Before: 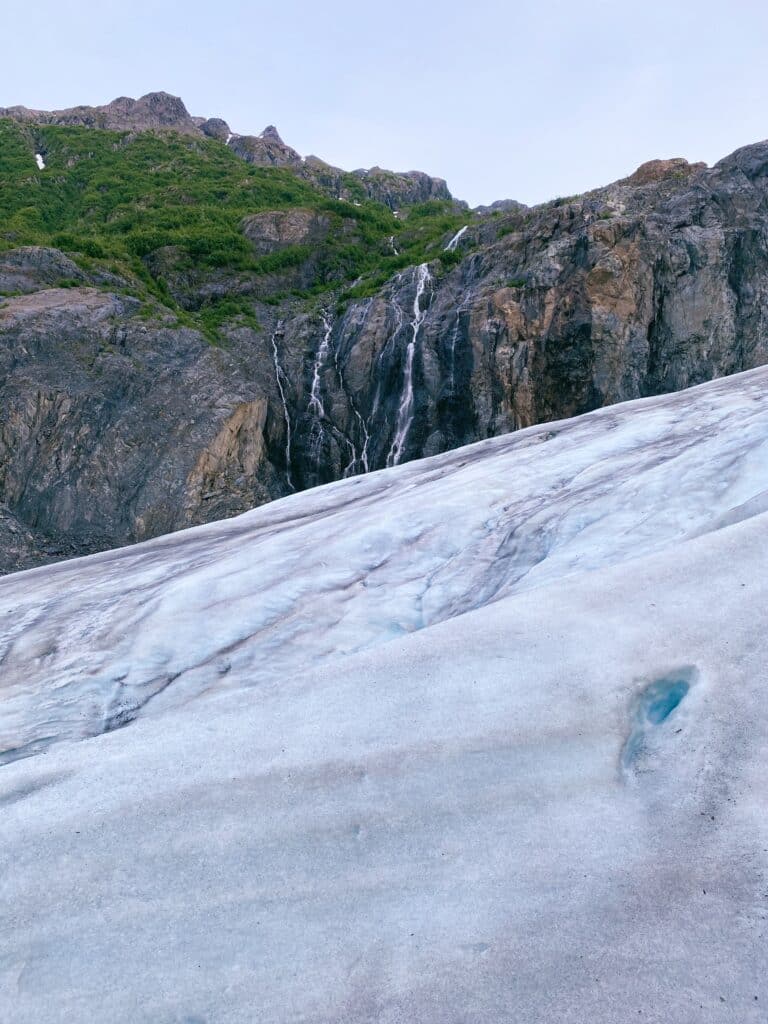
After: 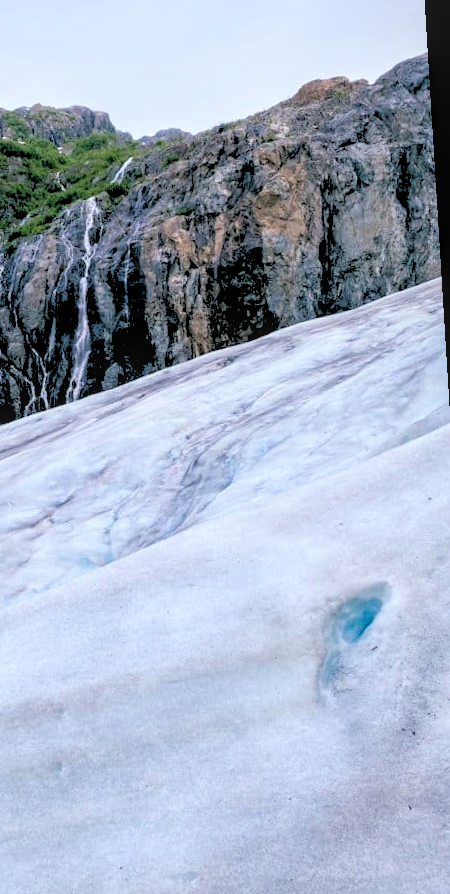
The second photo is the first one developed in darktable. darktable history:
rotate and perspective: rotation -3.52°, crop left 0.036, crop right 0.964, crop top 0.081, crop bottom 0.919
local contrast: on, module defaults
crop: left 41.402%
rgb levels: levels [[0.027, 0.429, 0.996], [0, 0.5, 1], [0, 0.5, 1]]
